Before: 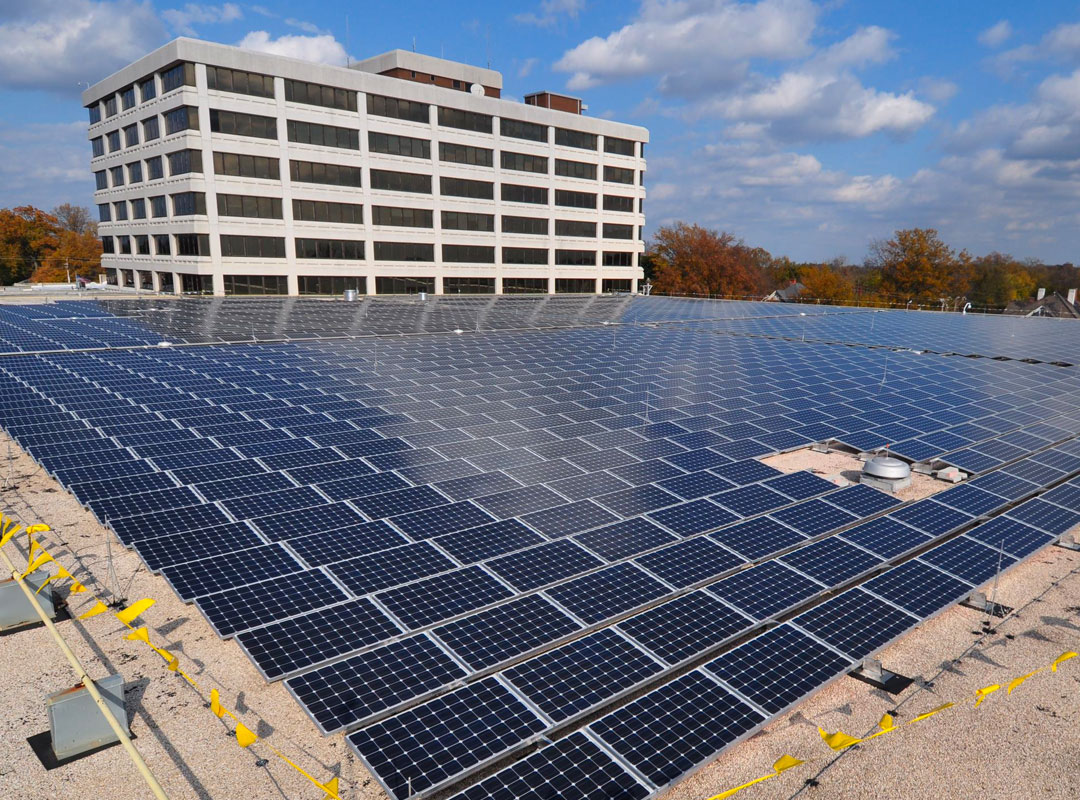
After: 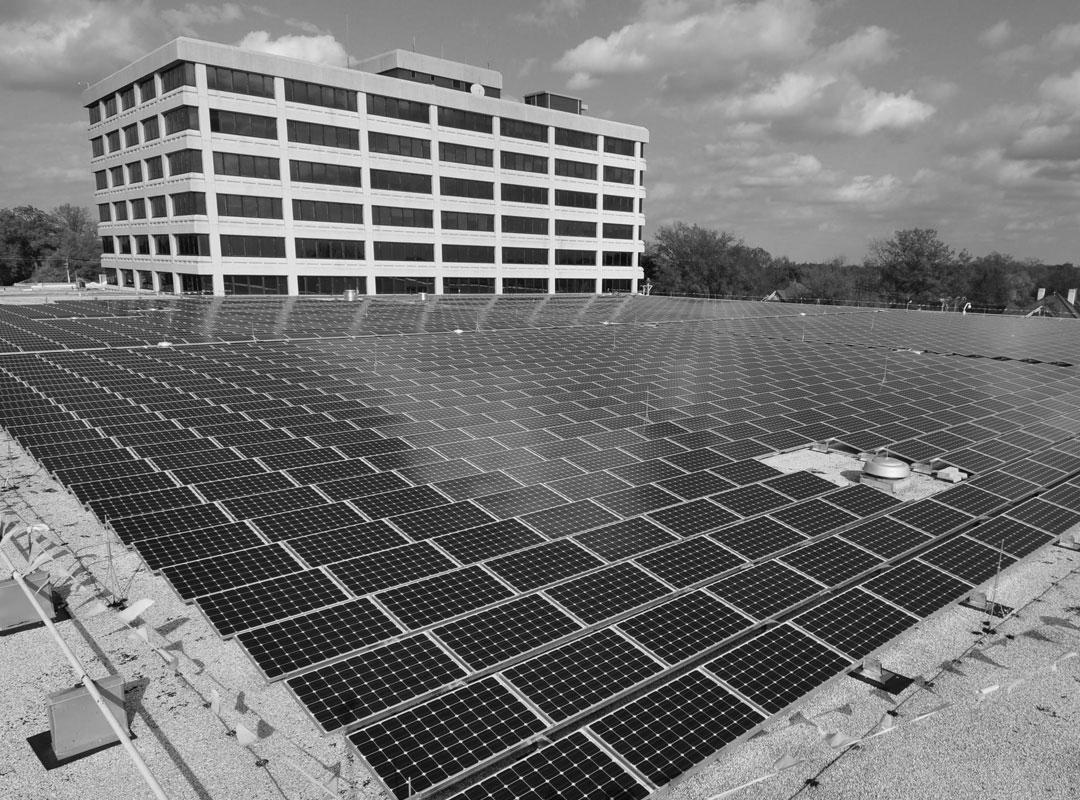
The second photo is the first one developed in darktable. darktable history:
color contrast: green-magenta contrast 0.85, blue-yellow contrast 1.25, unbound 0
monochrome: on, module defaults
